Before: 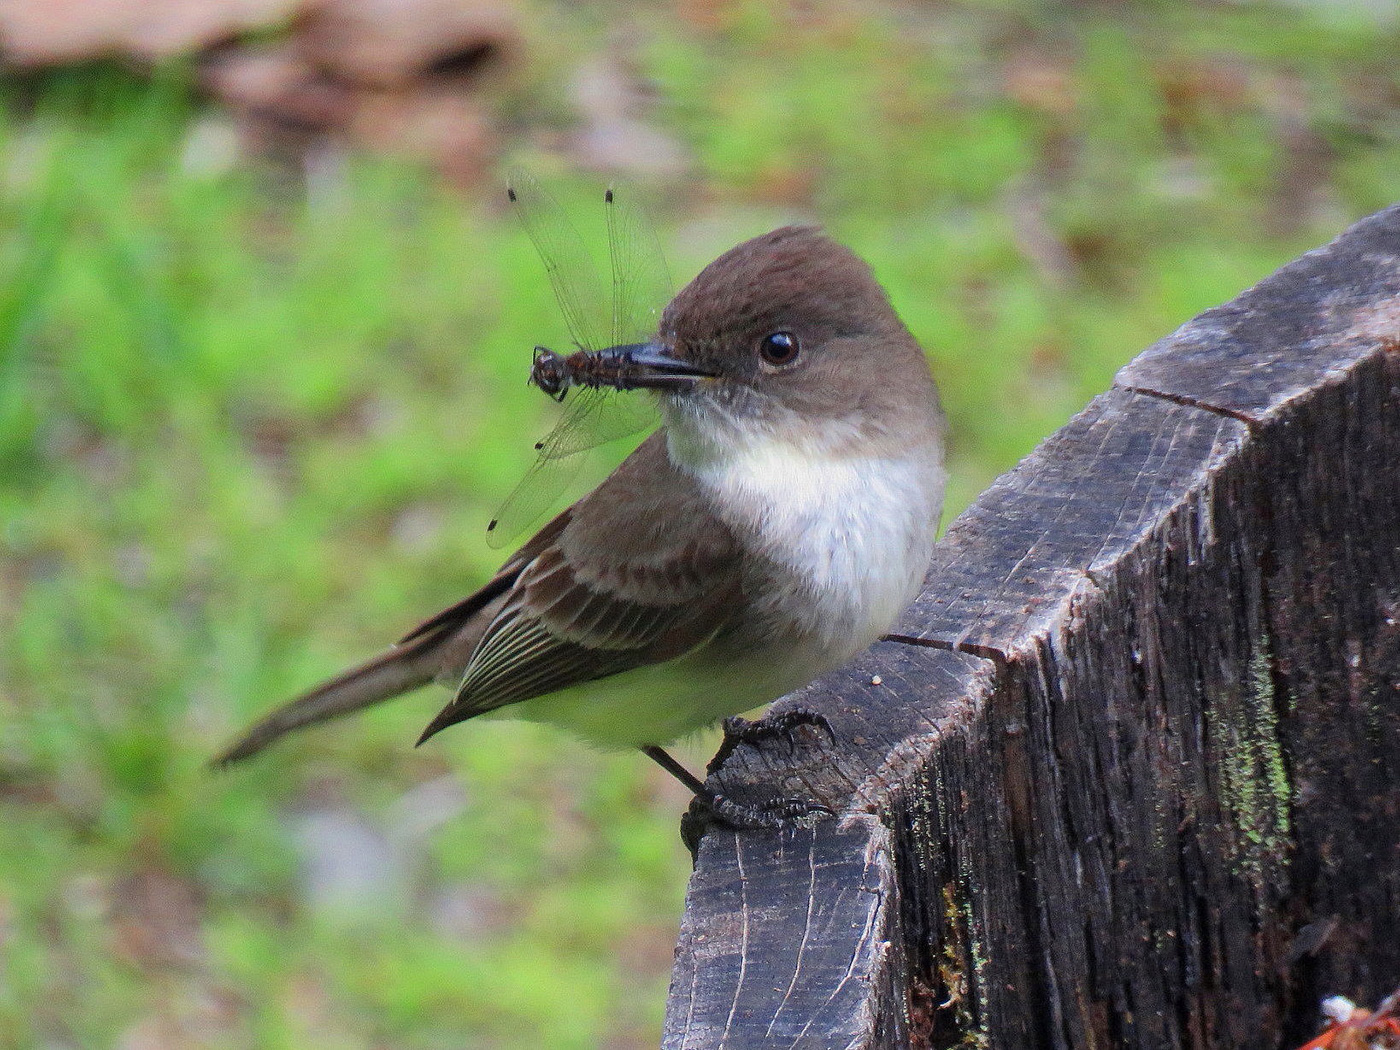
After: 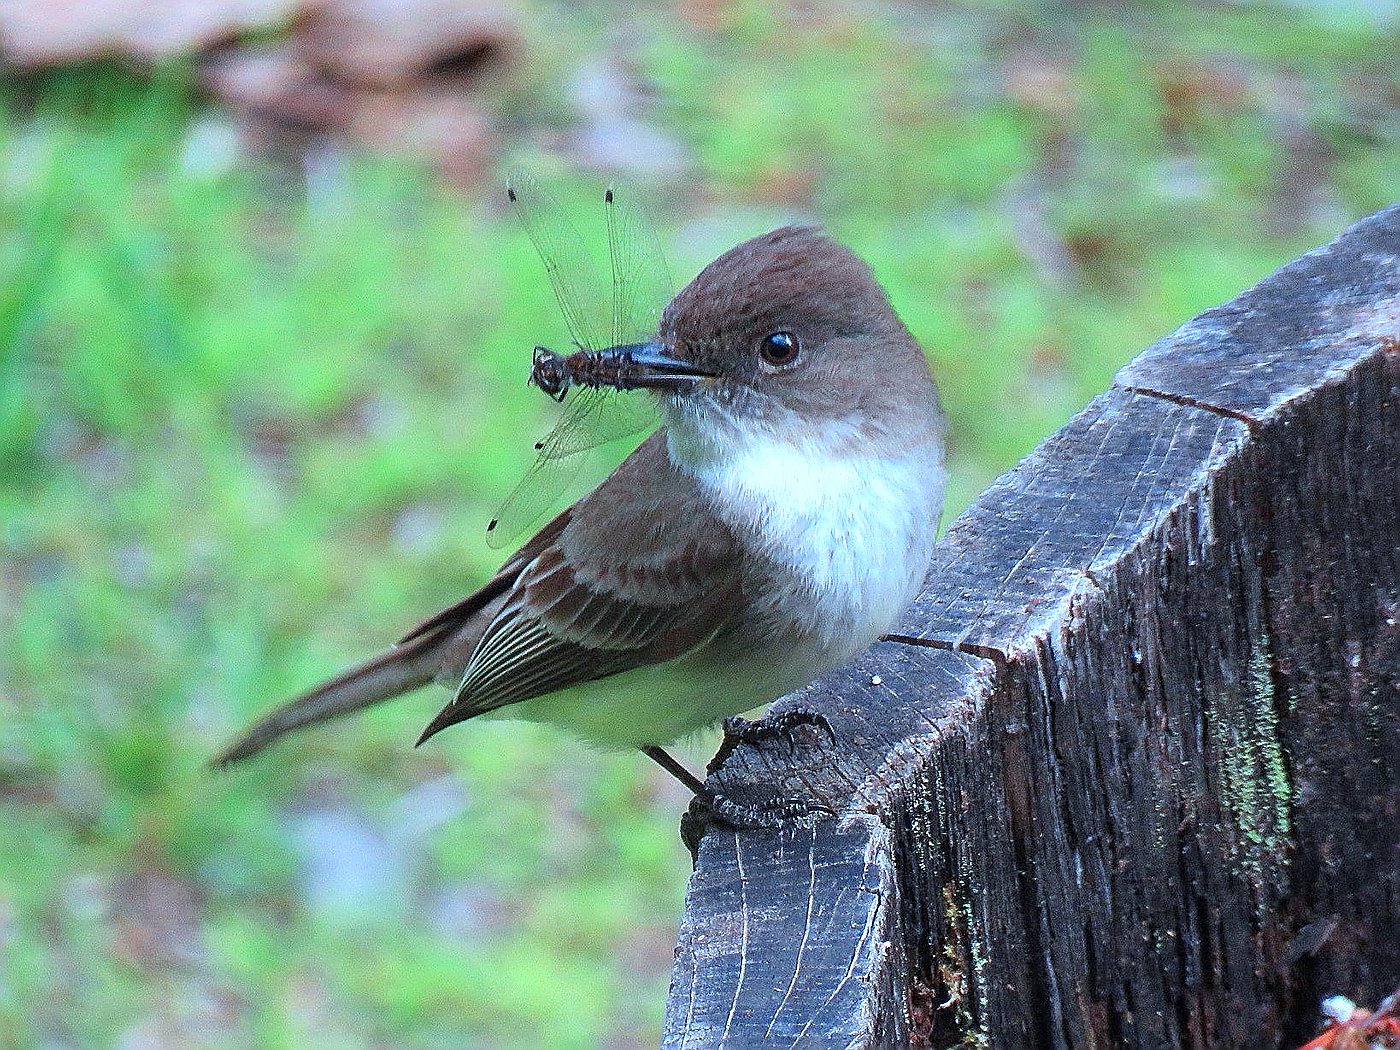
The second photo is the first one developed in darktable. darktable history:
color correction: highlights a* -8.95, highlights b* -22.99
sharpen: radius 1.357, amount 1.242, threshold 0.731
exposure: exposure 0.435 EV, compensate highlight preservation false
